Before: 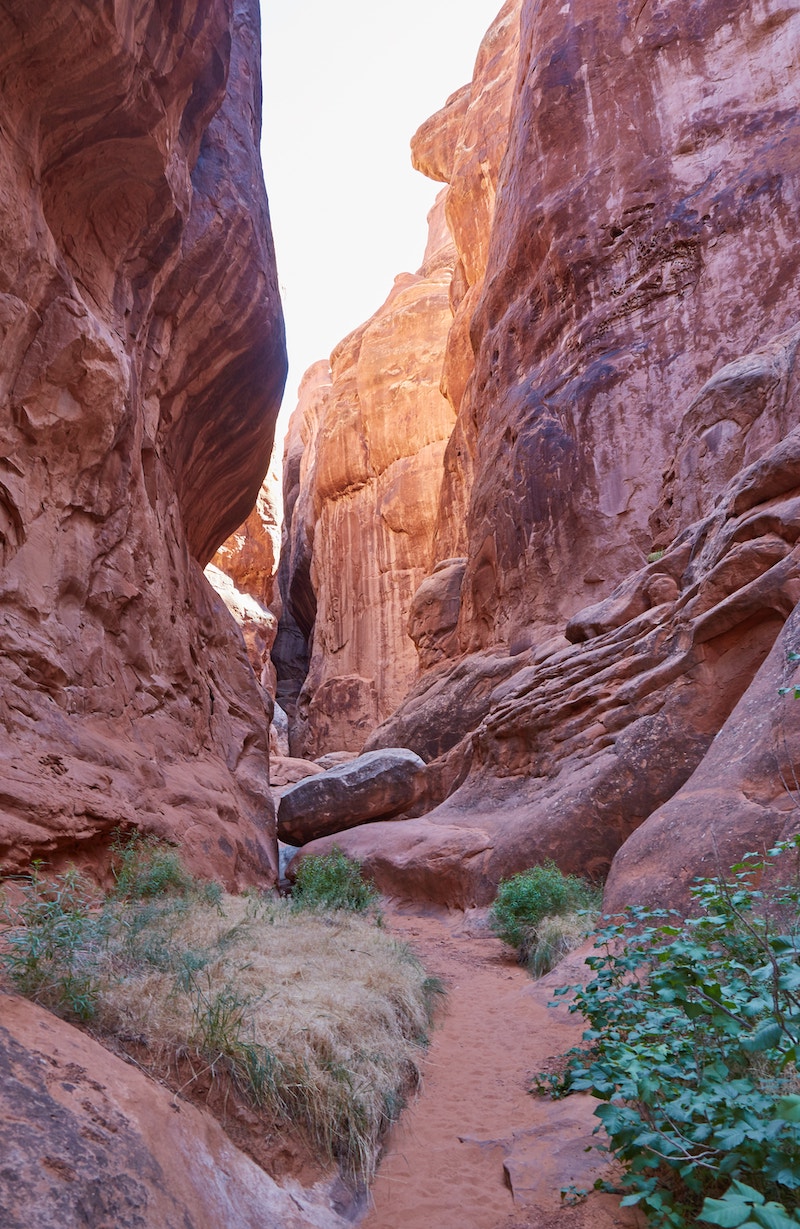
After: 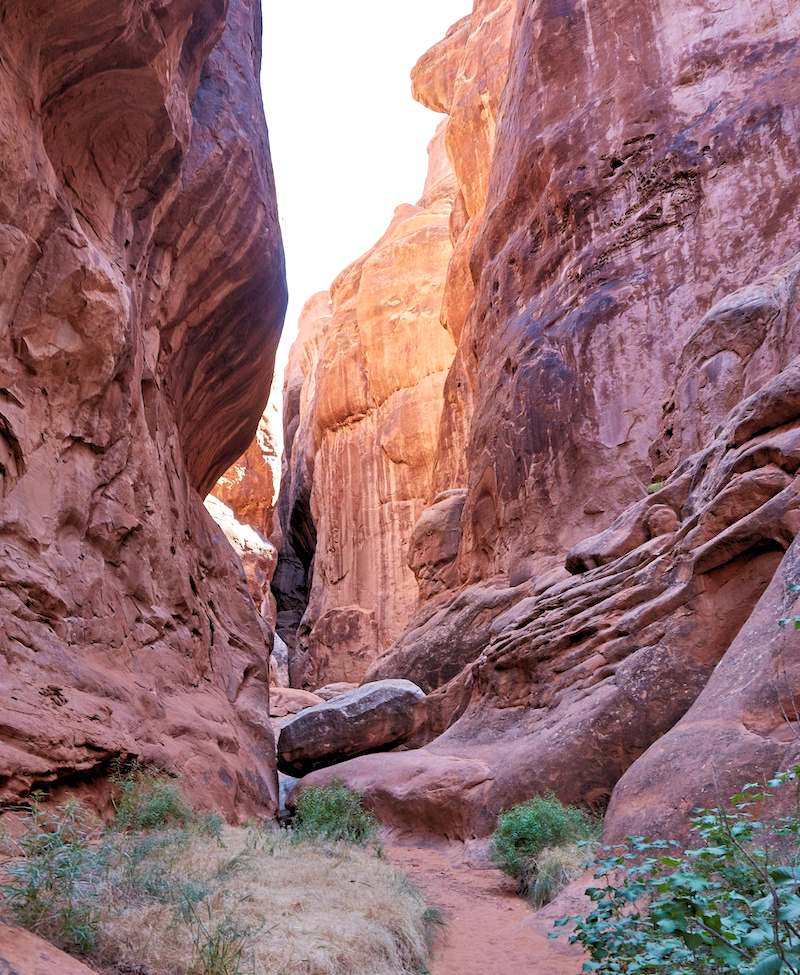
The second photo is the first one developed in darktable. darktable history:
crop and rotate: top 5.667%, bottom 14.937%
white balance: emerald 1
rgb levels: levels [[0.013, 0.434, 0.89], [0, 0.5, 1], [0, 0.5, 1]]
